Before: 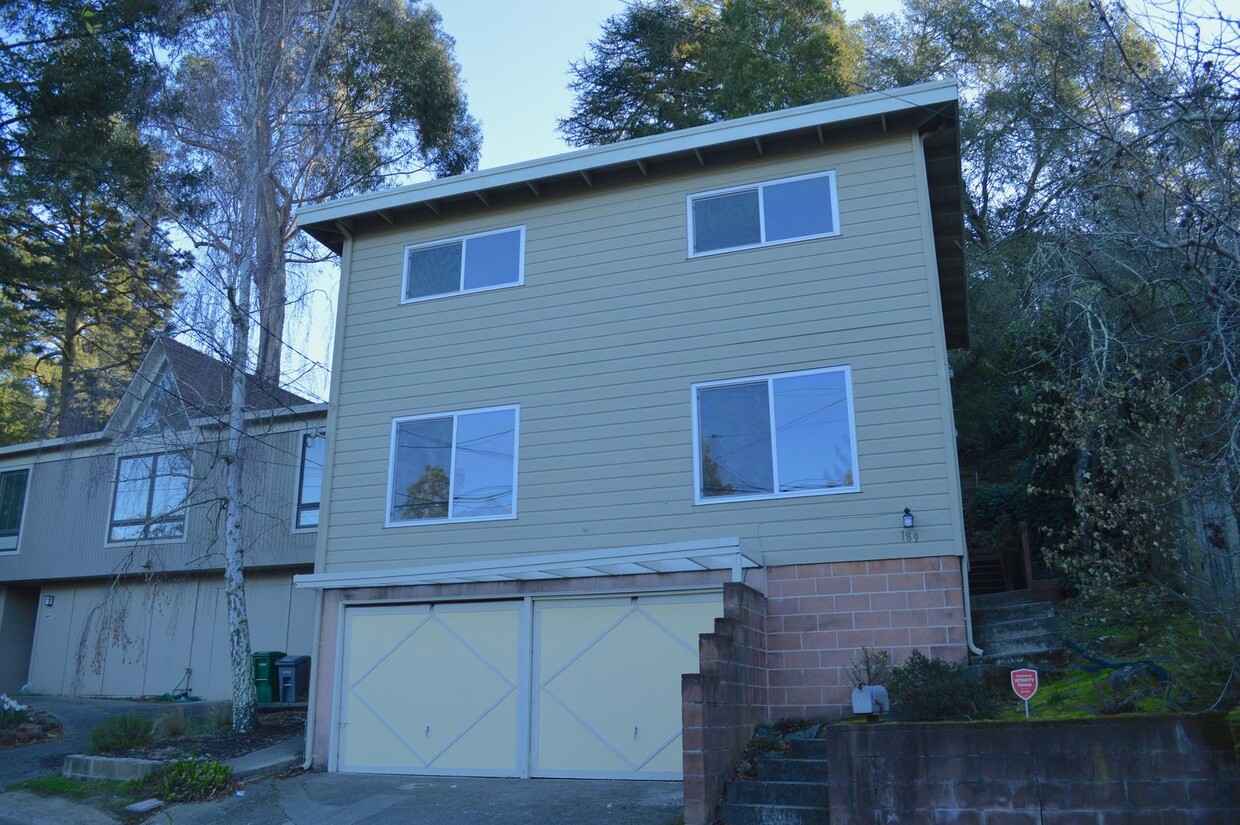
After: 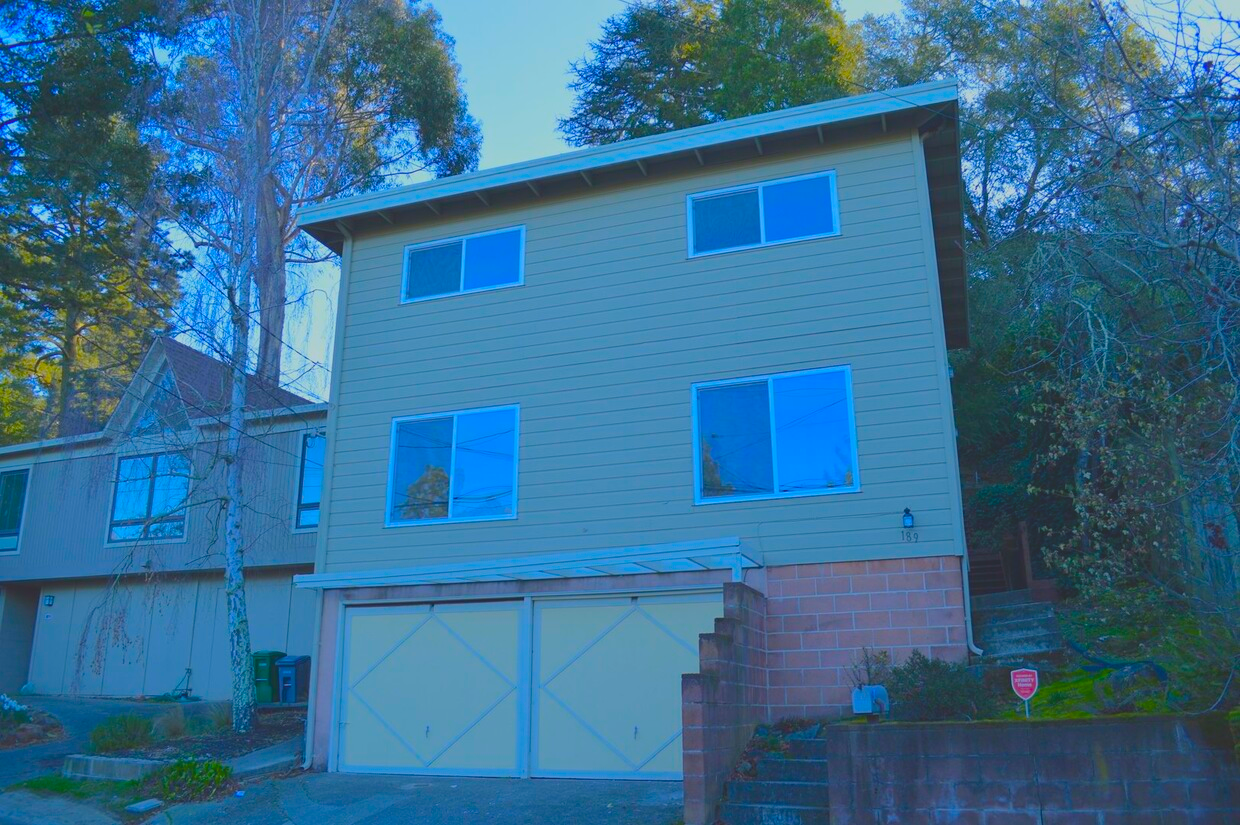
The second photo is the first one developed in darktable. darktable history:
color balance rgb: linear chroma grading › global chroma 24.744%, perceptual saturation grading › global saturation 30.295%, global vibrance 20%
contrast brightness saturation: contrast -0.3
